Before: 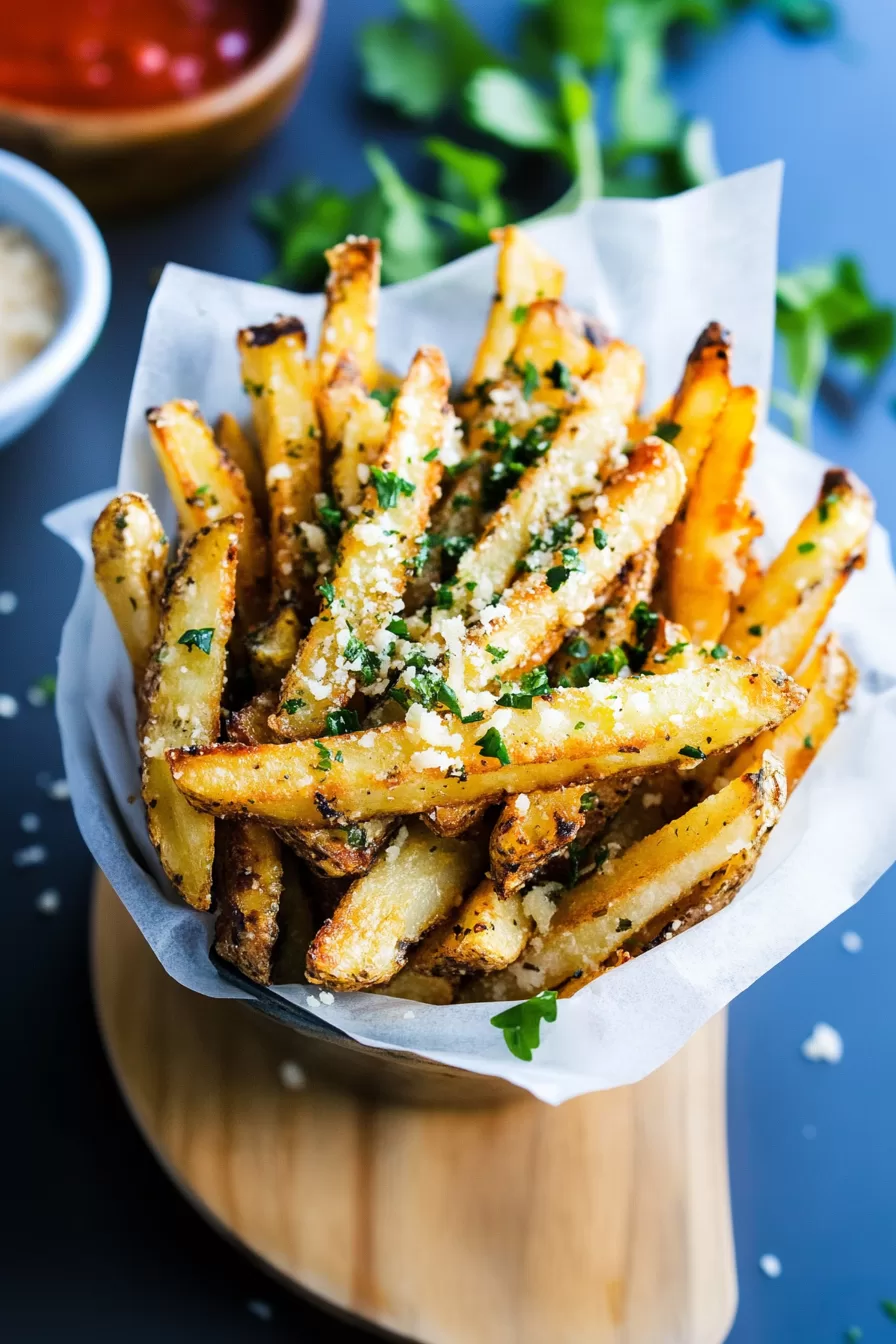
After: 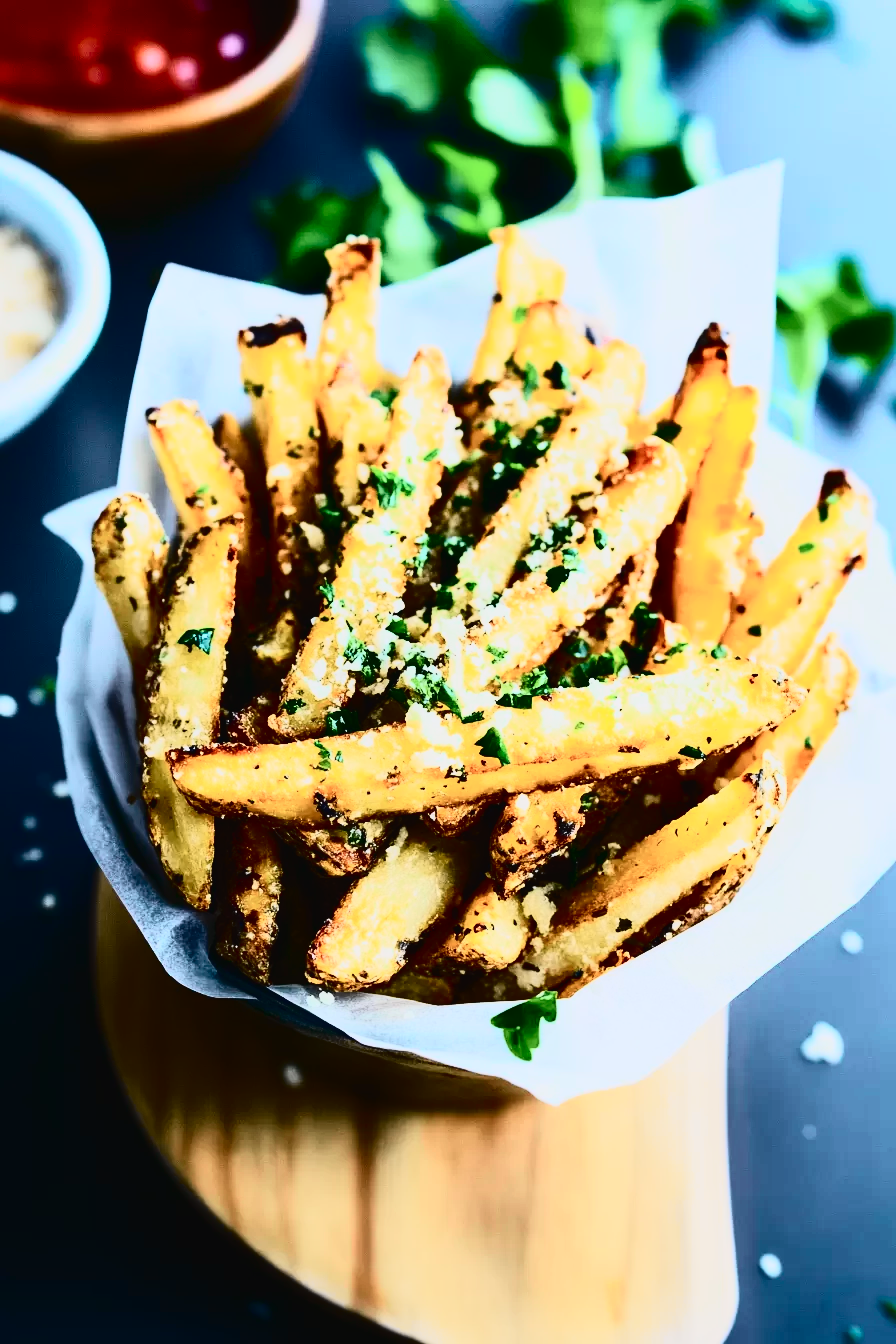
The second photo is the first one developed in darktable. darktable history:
tone curve: curves: ch0 [(0, 0.022) (0.114, 0.088) (0.282, 0.316) (0.446, 0.511) (0.613, 0.693) (0.786, 0.843) (0.999, 0.949)]; ch1 [(0, 0) (0.395, 0.343) (0.463, 0.427) (0.486, 0.474) (0.503, 0.5) (0.535, 0.522) (0.555, 0.566) (0.594, 0.614) (0.755, 0.793) (1, 1)]; ch2 [(0, 0) (0.369, 0.388) (0.449, 0.431) (0.501, 0.5) (0.528, 0.517) (0.561, 0.59) (0.612, 0.646) (0.697, 0.721) (1, 1)], color space Lab, independent channels, preserve colors none
contrast brightness saturation: contrast 0.5, saturation -0.1
